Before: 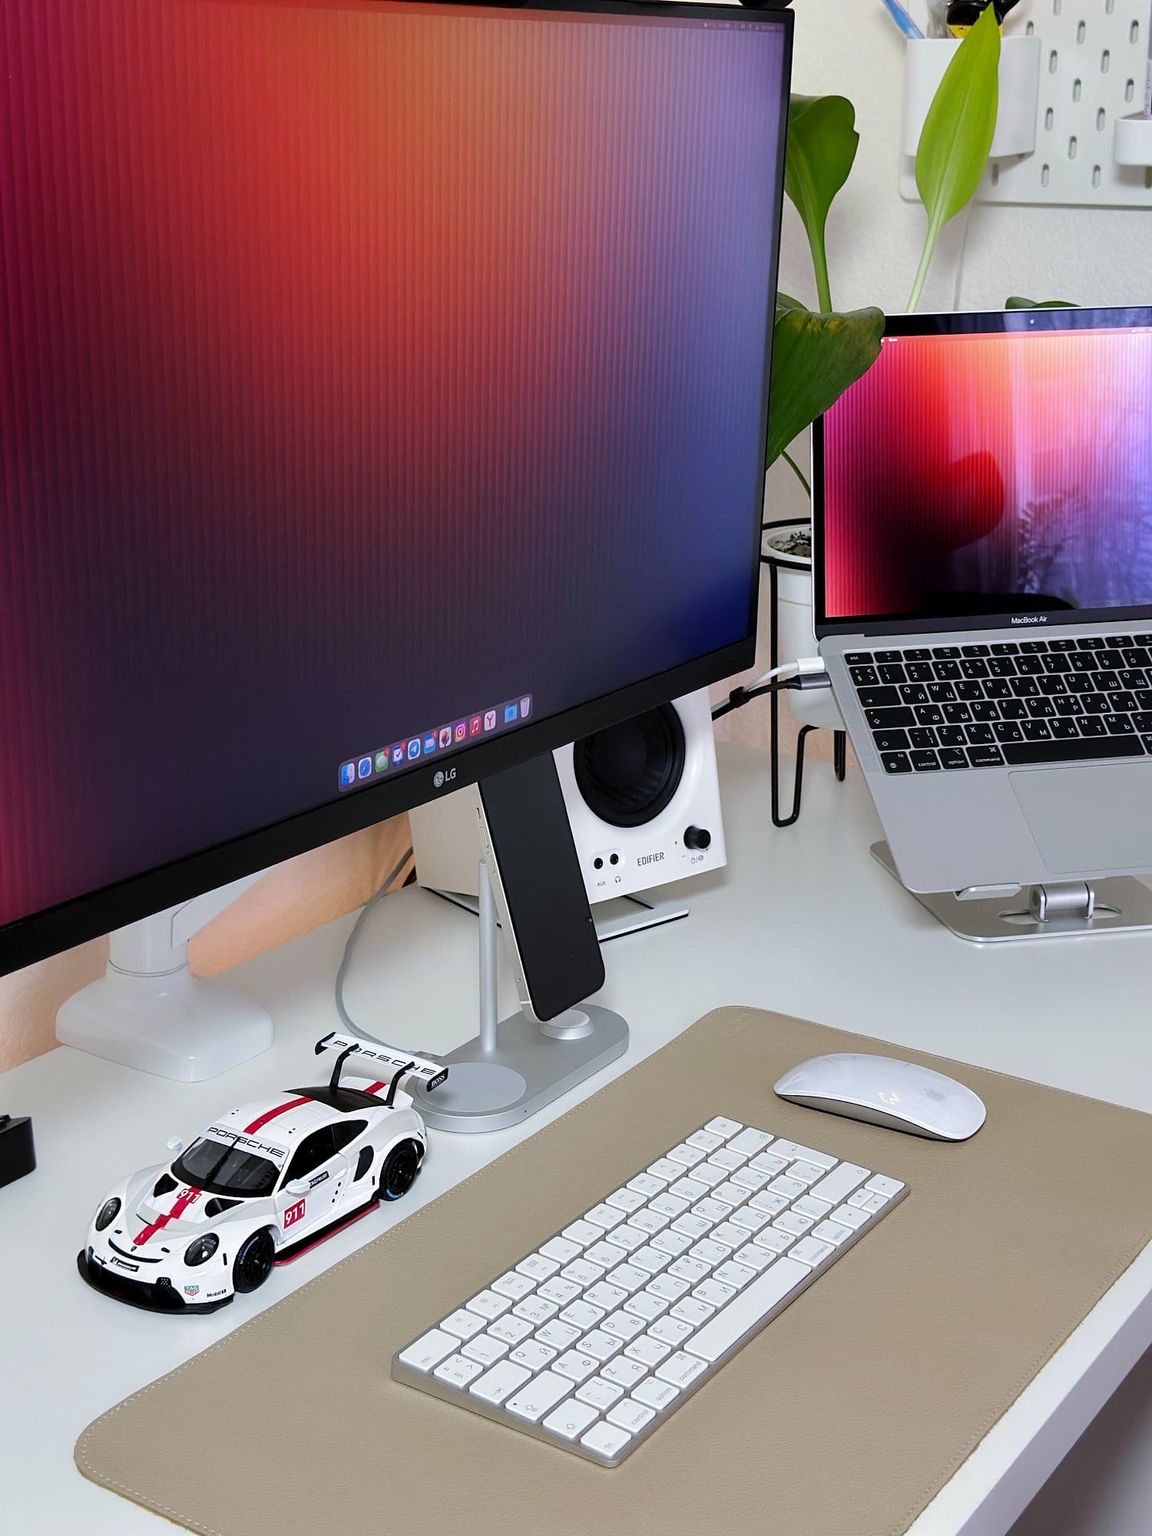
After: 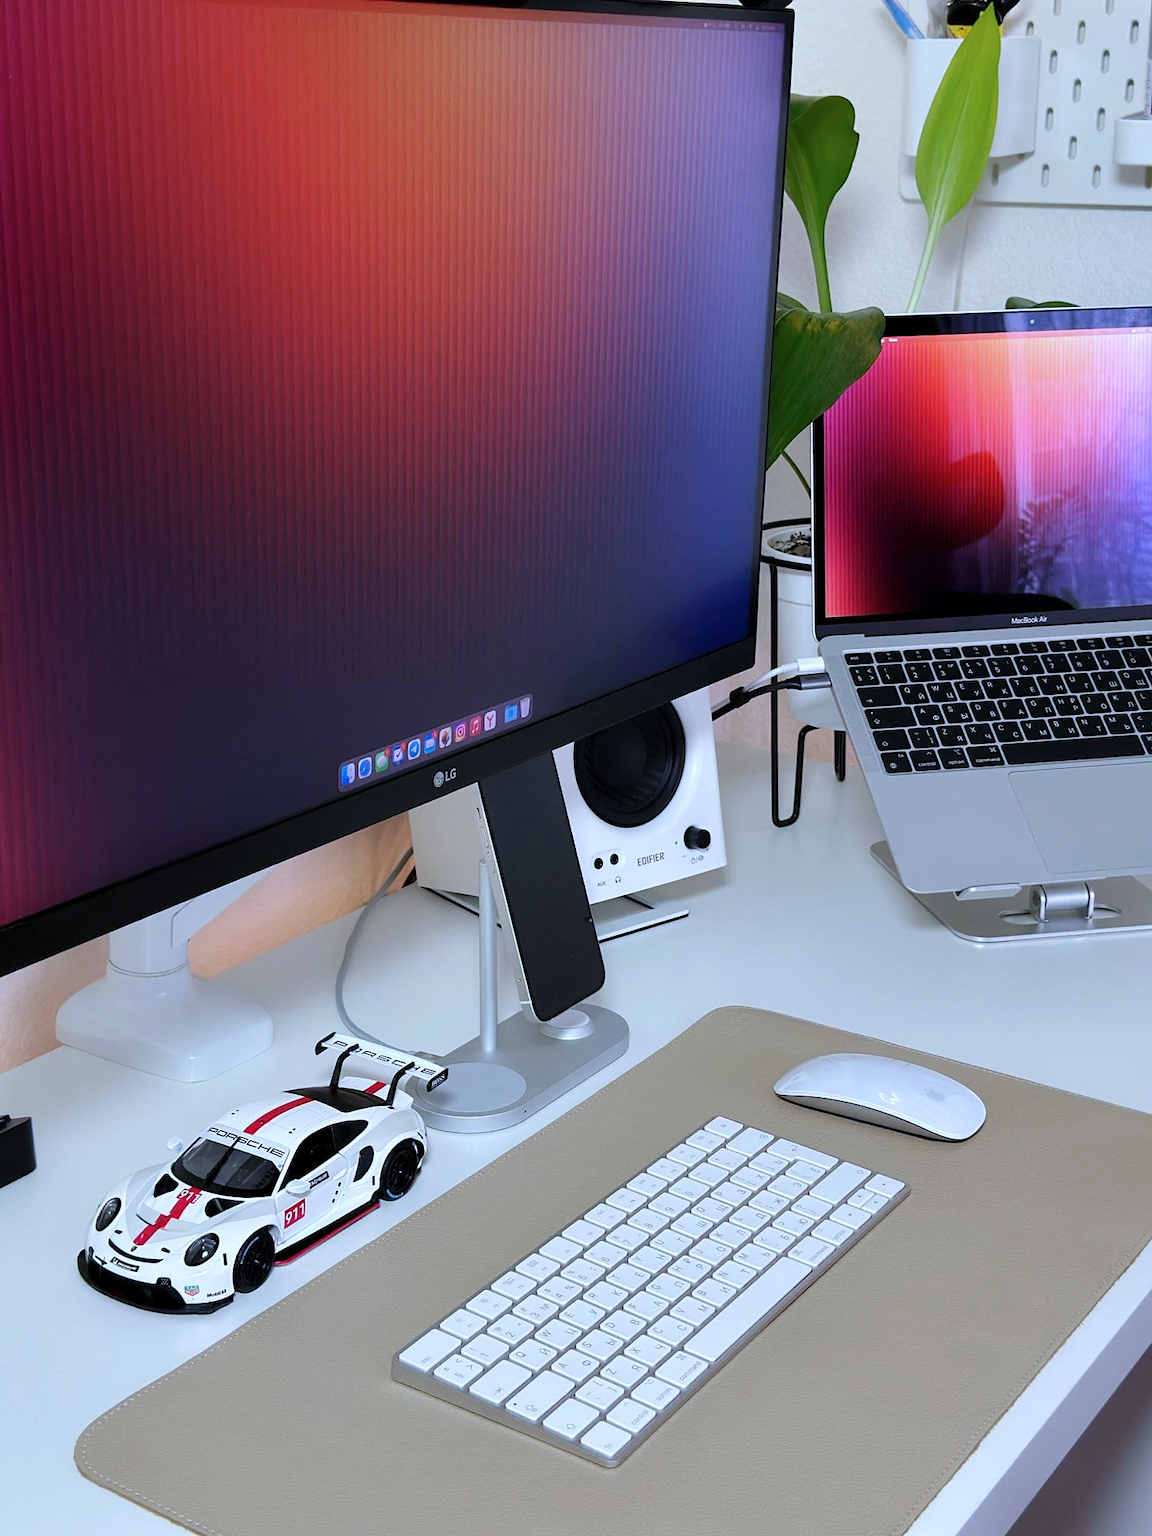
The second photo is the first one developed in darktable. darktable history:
color calibration: x 0.37, y 0.377, temperature 4289.93 K
